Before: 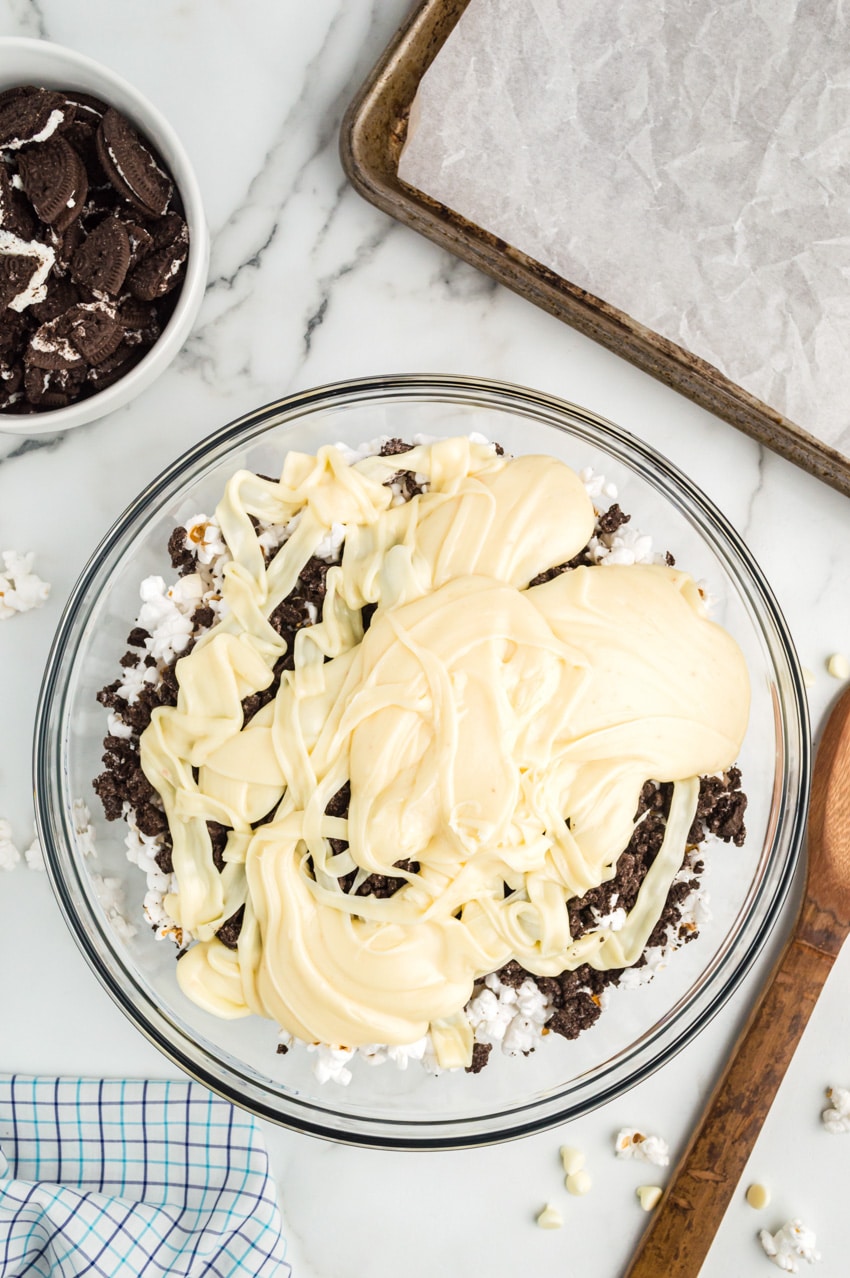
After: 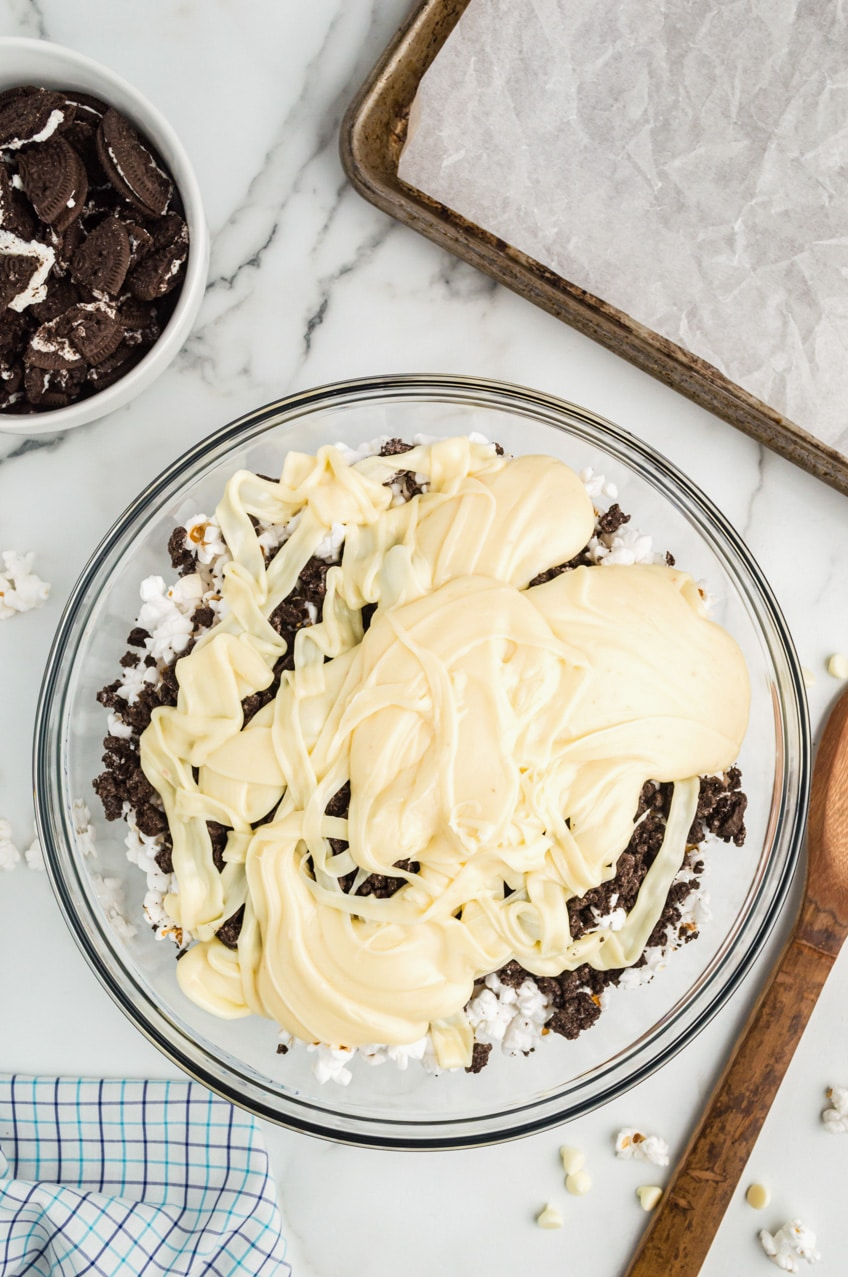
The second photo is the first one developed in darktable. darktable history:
crop and rotate: left 0.126%
exposure: exposure -0.072 EV, compensate highlight preservation false
